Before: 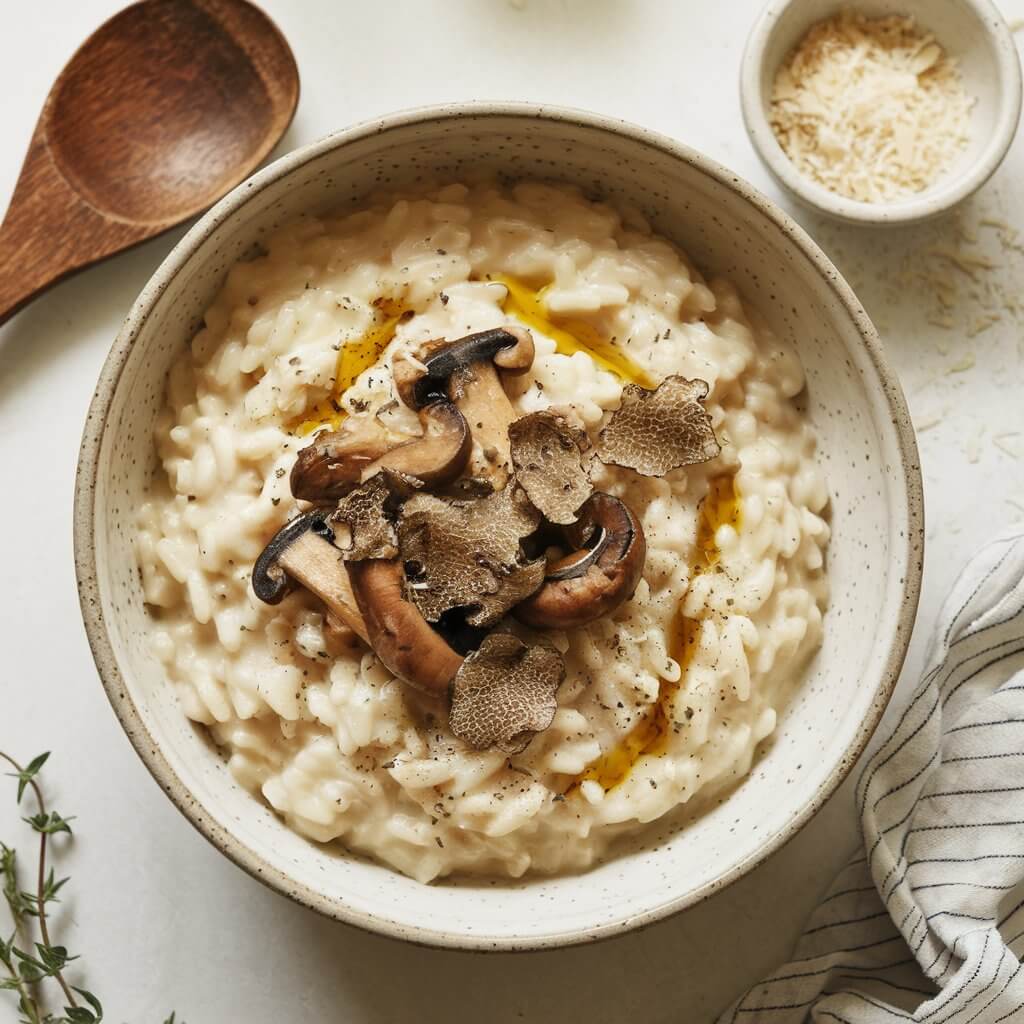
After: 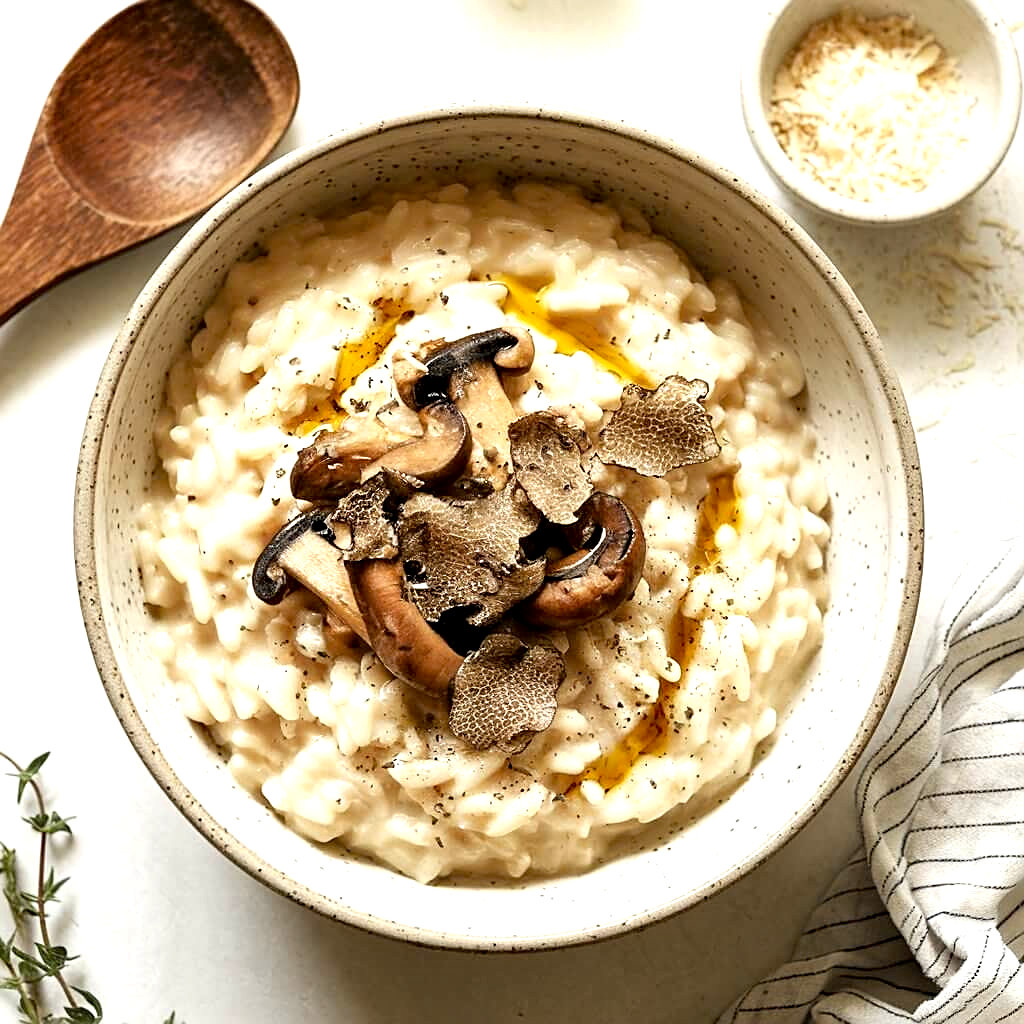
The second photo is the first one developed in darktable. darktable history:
exposure: black level correction 0.009, compensate exposure bias true, compensate highlight preservation false
tone equalizer: -8 EV -0.743 EV, -7 EV -0.71 EV, -6 EV -0.614 EV, -5 EV -0.369 EV, -3 EV 0.397 EV, -2 EV 0.6 EV, -1 EV 0.674 EV, +0 EV 0.767 EV
sharpen: on, module defaults
